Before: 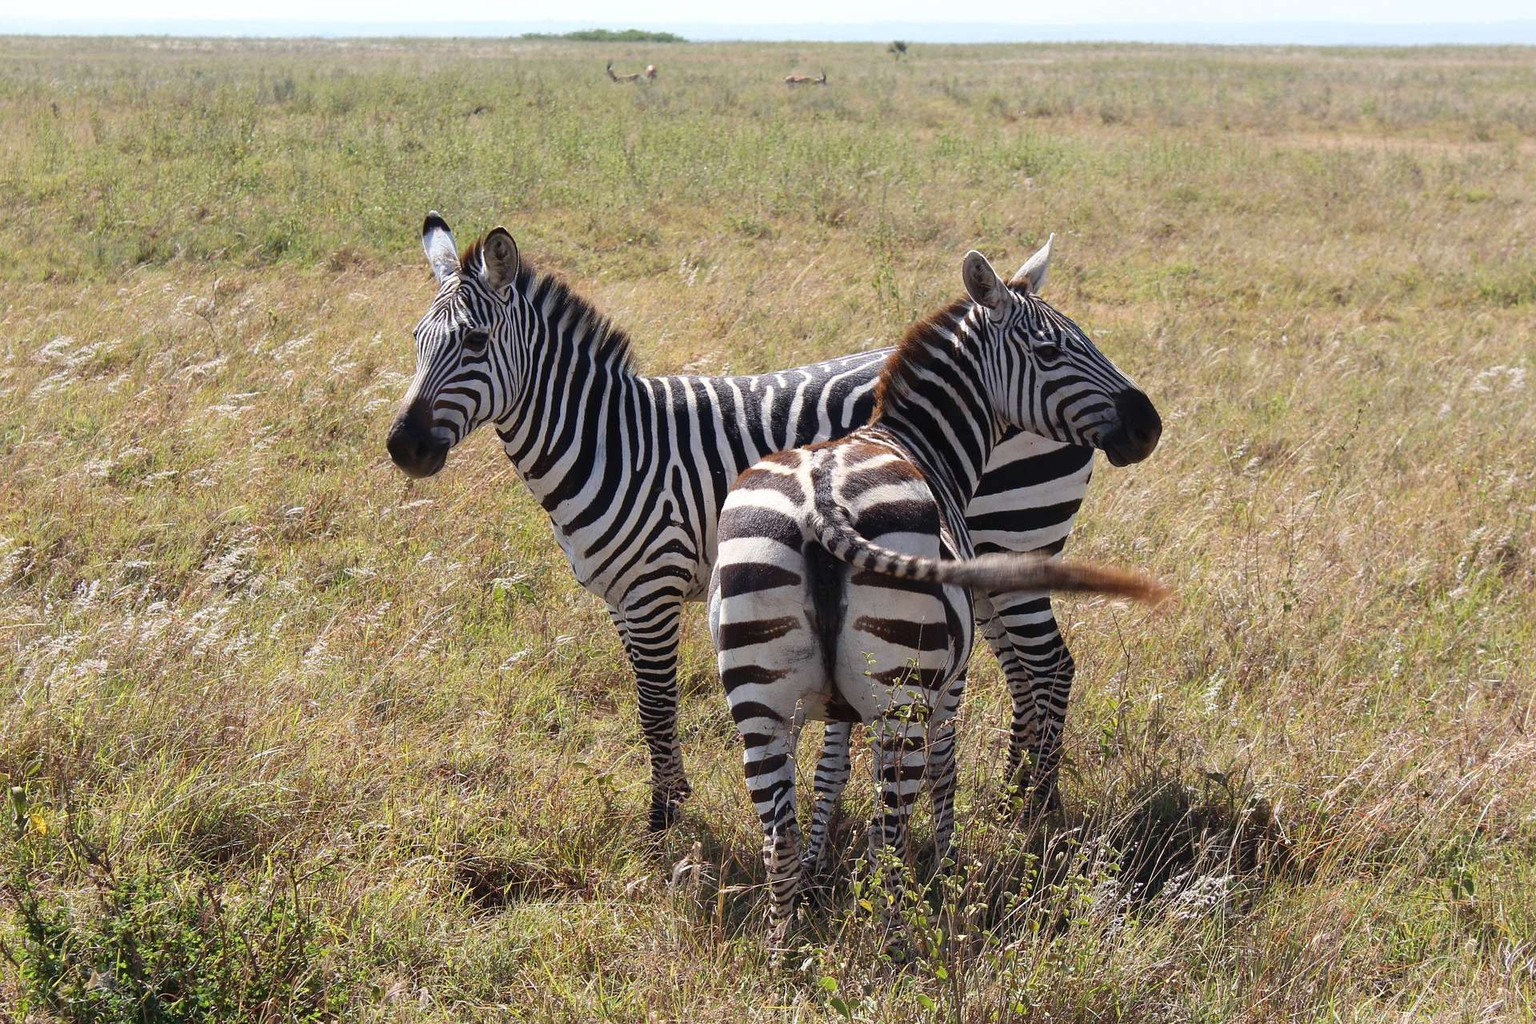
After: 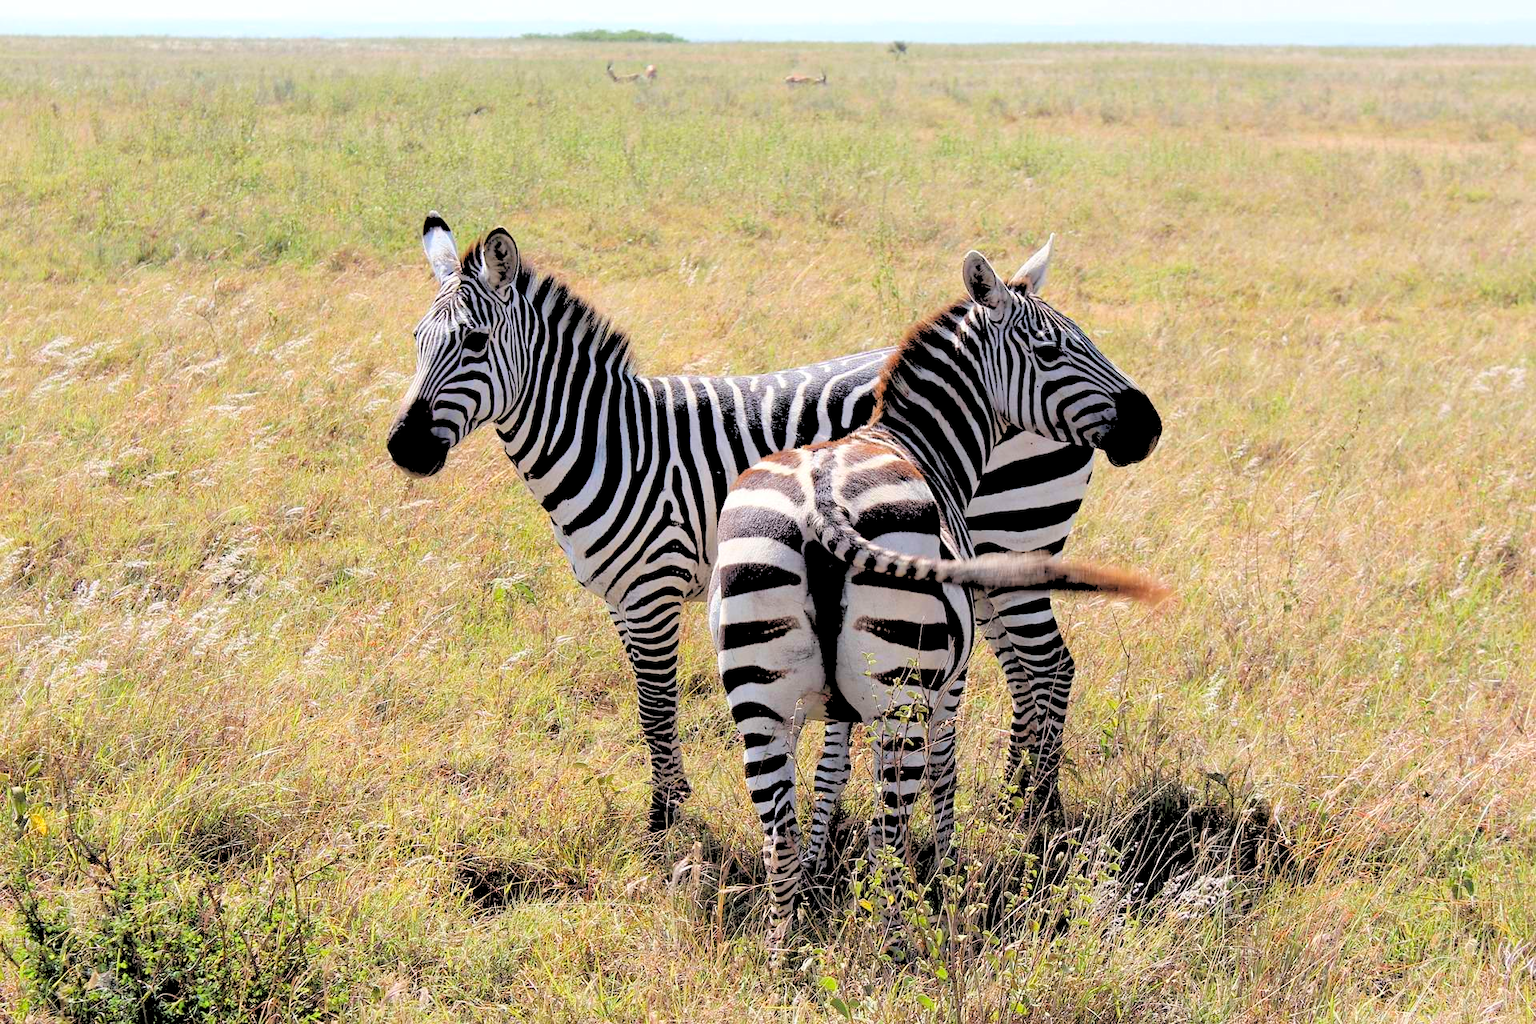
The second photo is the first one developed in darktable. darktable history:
rgb levels: levels [[0.027, 0.429, 0.996], [0, 0.5, 1], [0, 0.5, 1]]
contrast brightness saturation: brightness 0.09, saturation 0.19
